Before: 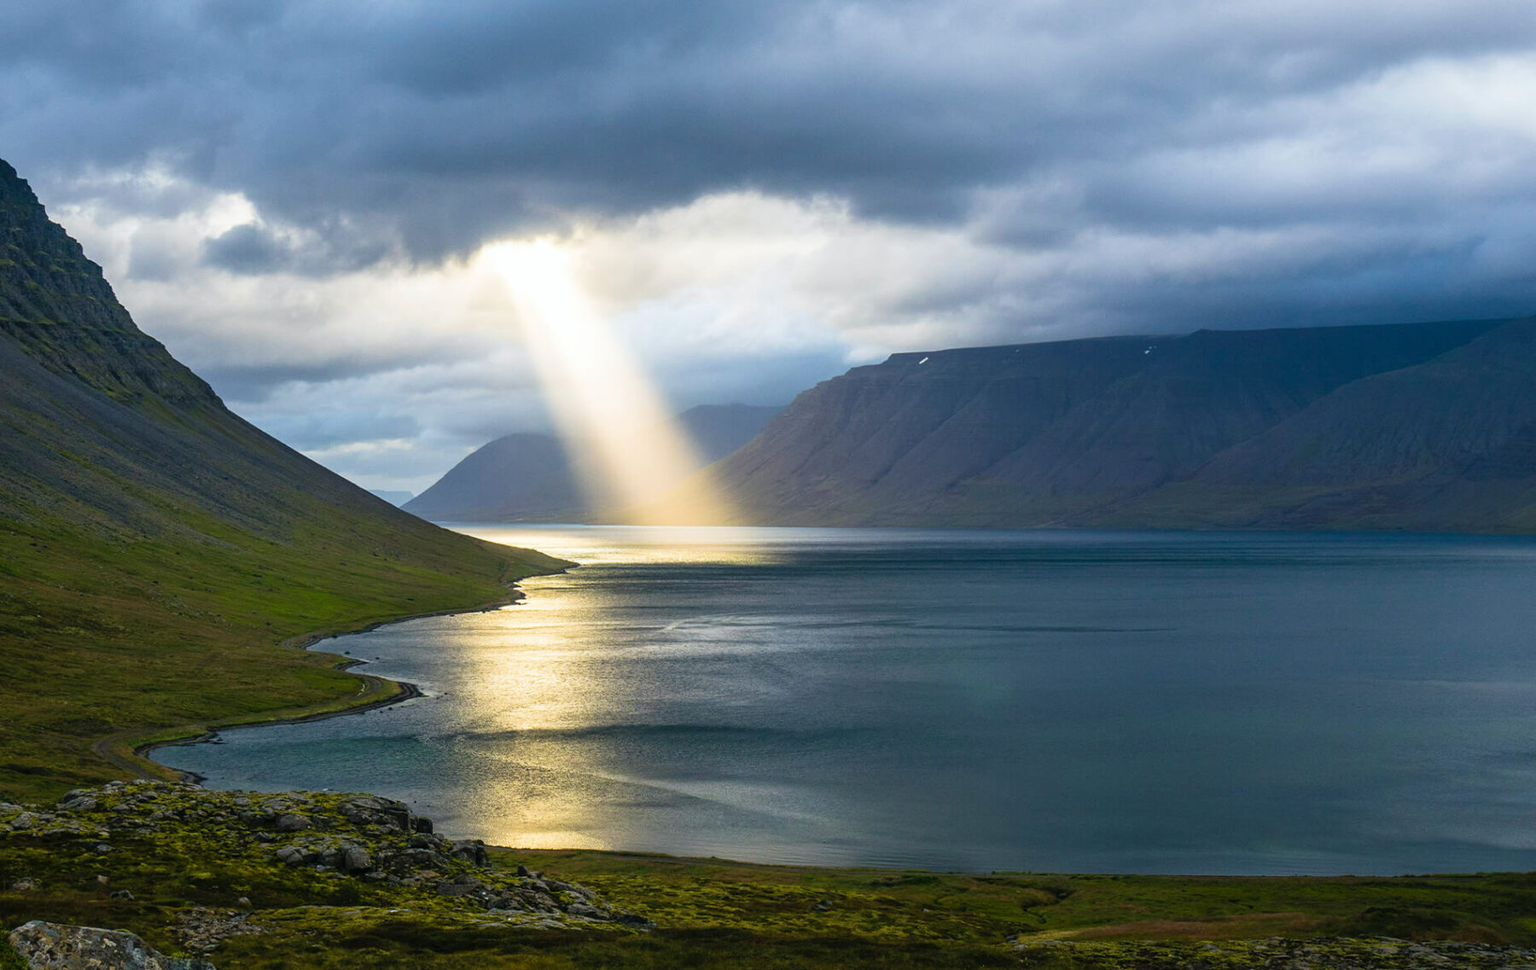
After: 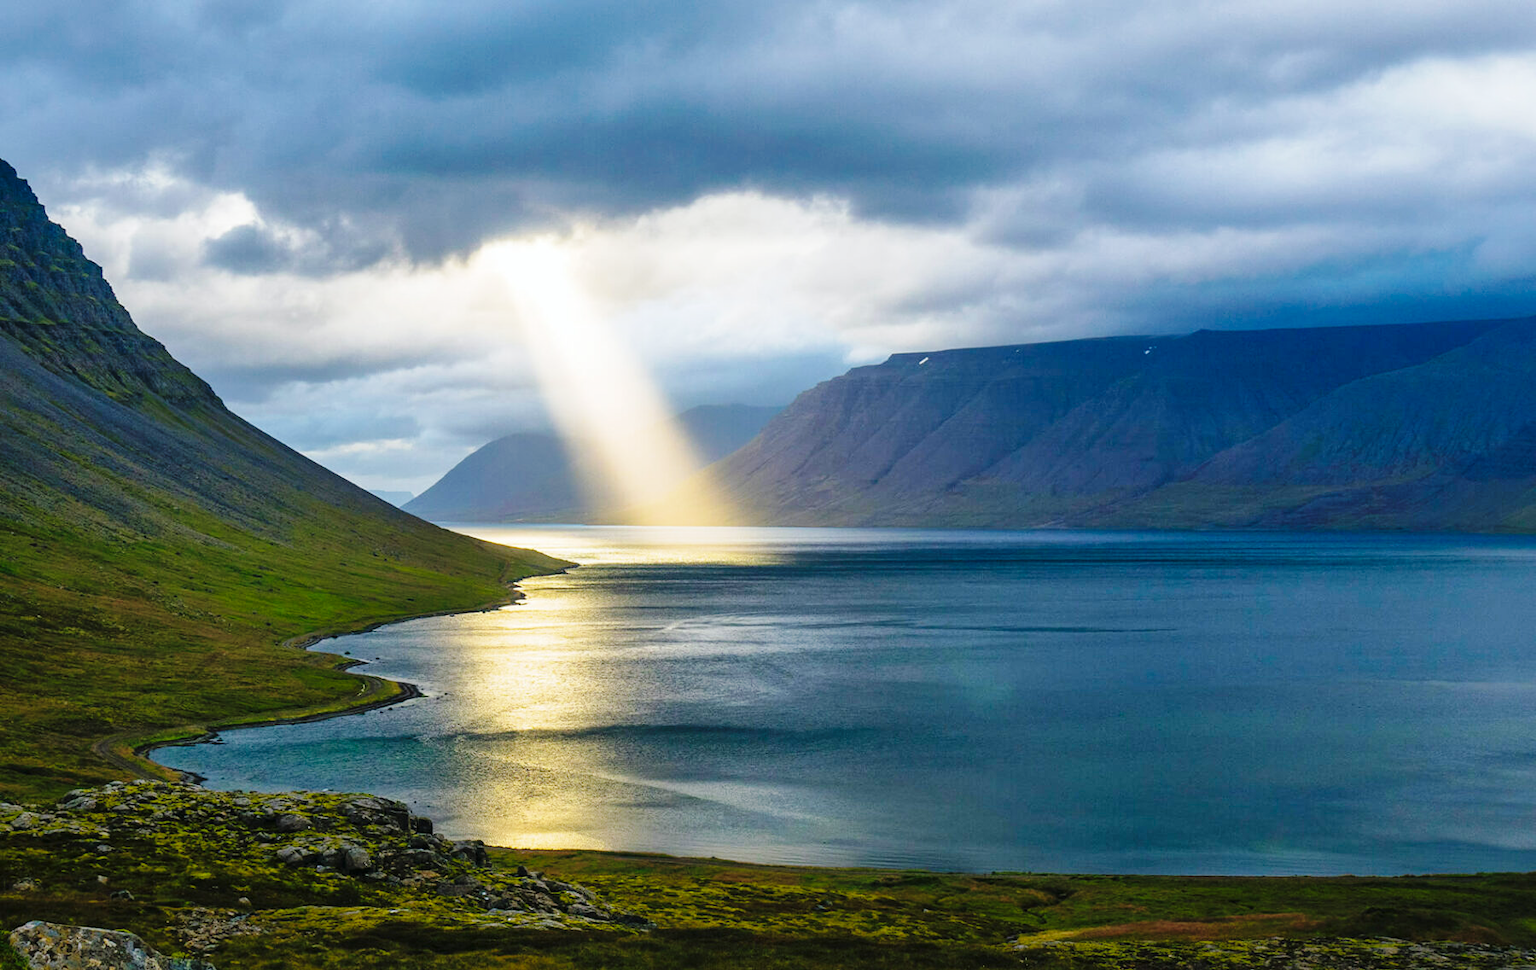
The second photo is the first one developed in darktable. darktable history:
base curve: curves: ch0 [(0, 0) (0.036, 0.025) (0.121, 0.166) (0.206, 0.329) (0.605, 0.79) (1, 1)], preserve colors none
color correction: highlights a* 0.032, highlights b* -0.315
shadows and highlights: highlights color adjustment 89.19%
